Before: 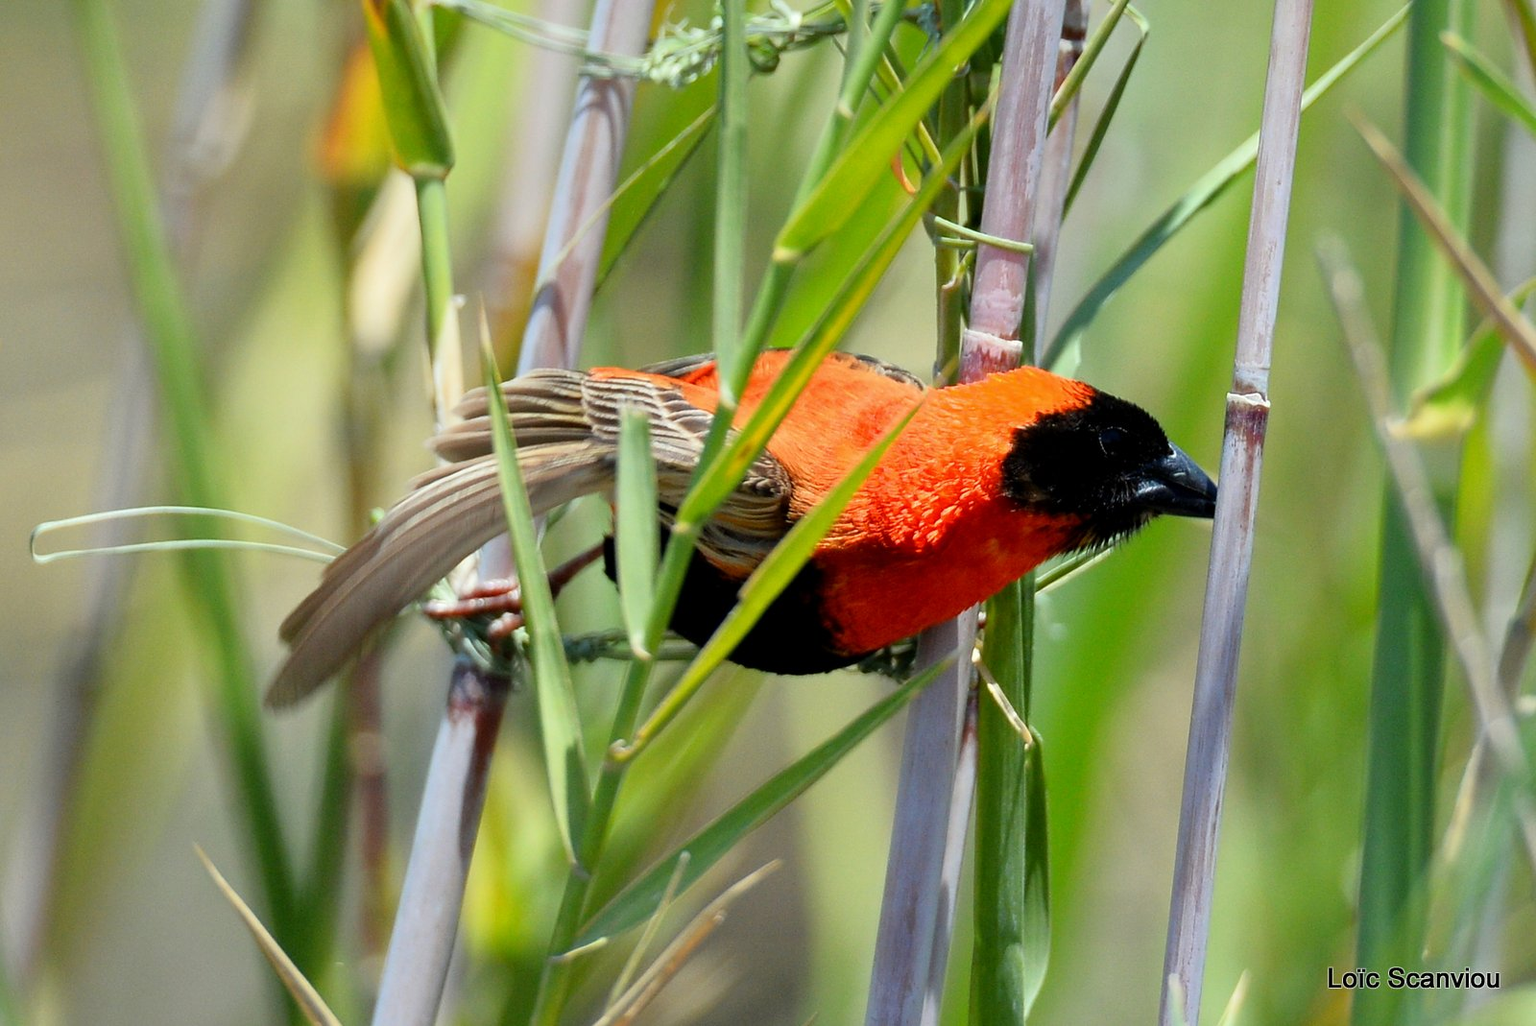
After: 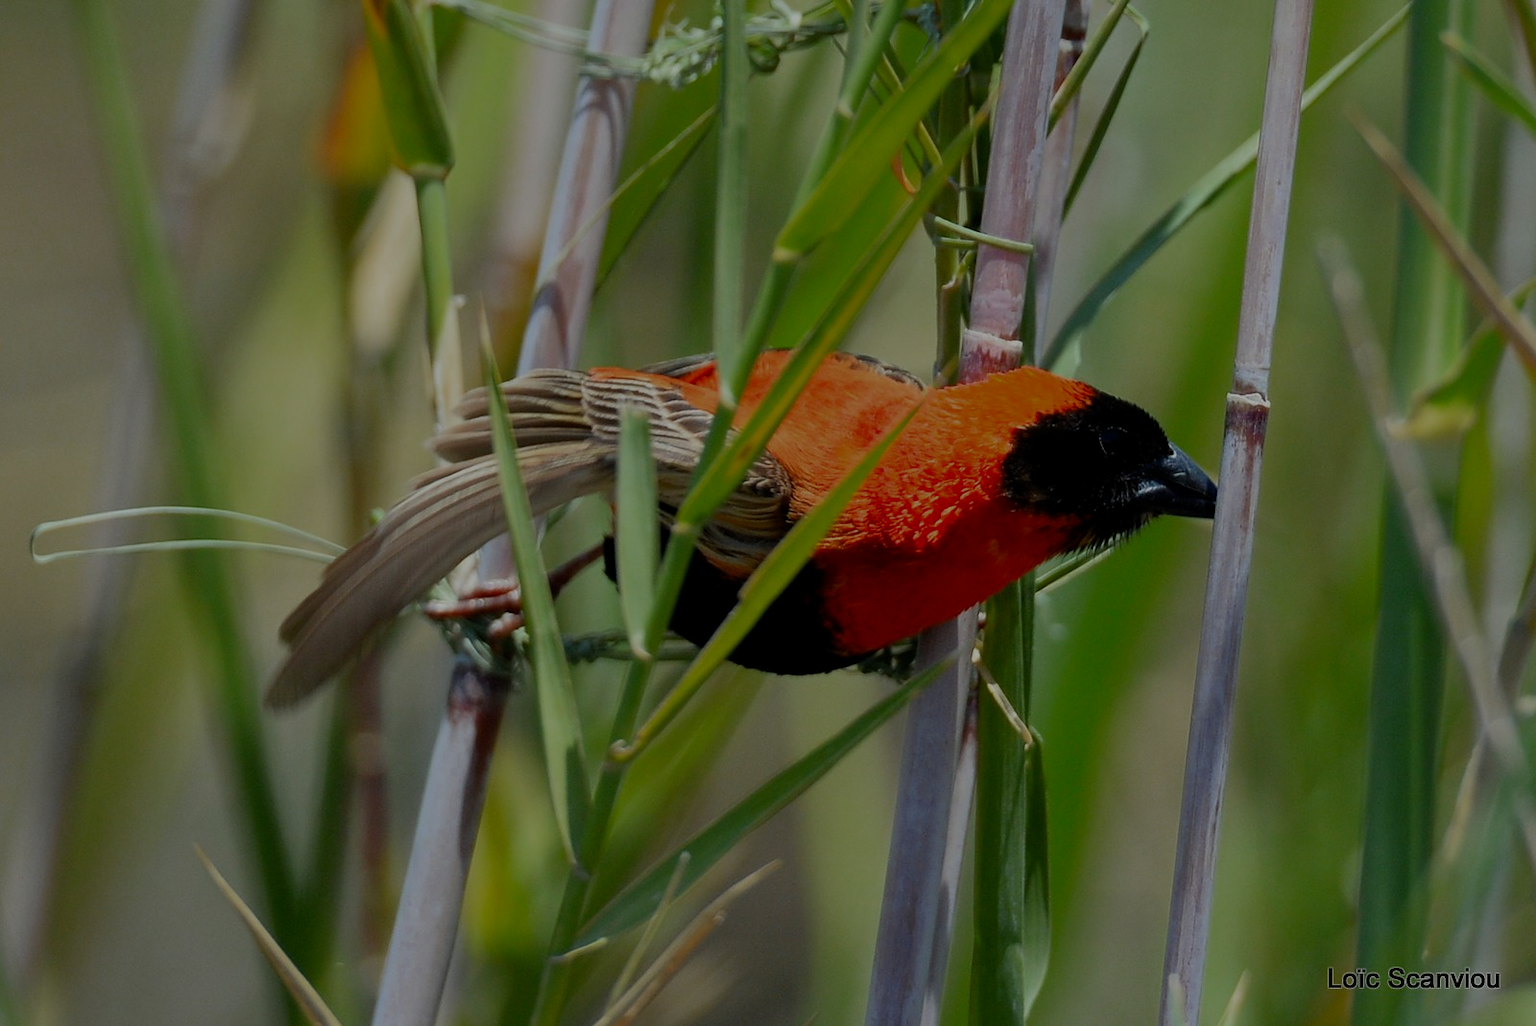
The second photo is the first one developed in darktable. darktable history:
exposure: exposure -0.141 EV, compensate exposure bias true, compensate highlight preservation false
color zones: curves: ch0 [(0.27, 0.396) (0.563, 0.504) (0.75, 0.5) (0.787, 0.307)]
base curve: curves: ch0 [(0, 0) (0.088, 0.125) (0.176, 0.251) (0.354, 0.501) (0.613, 0.749) (1, 0.877)]
